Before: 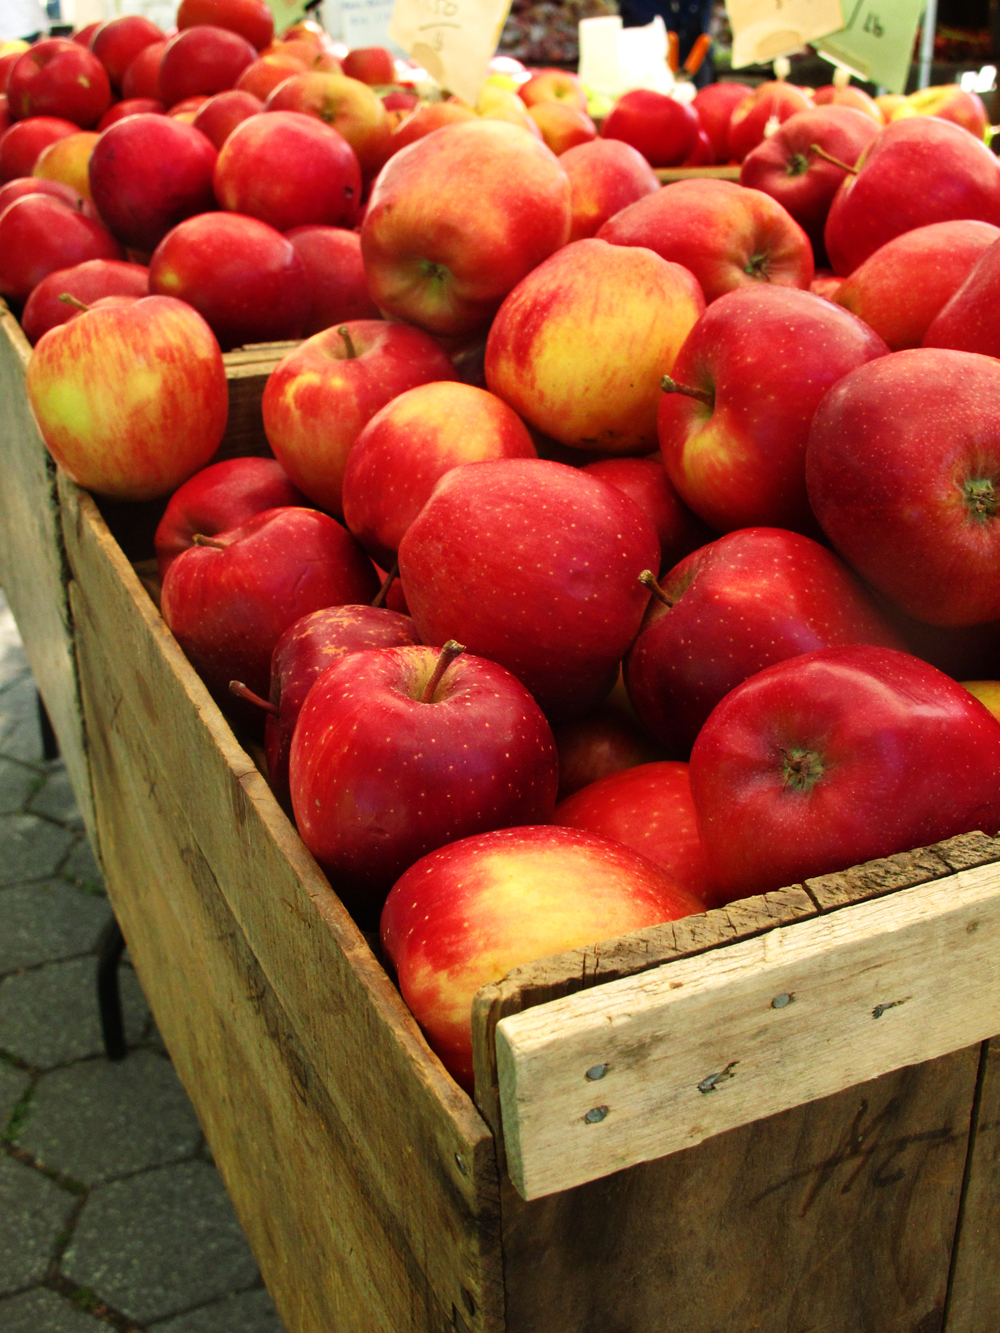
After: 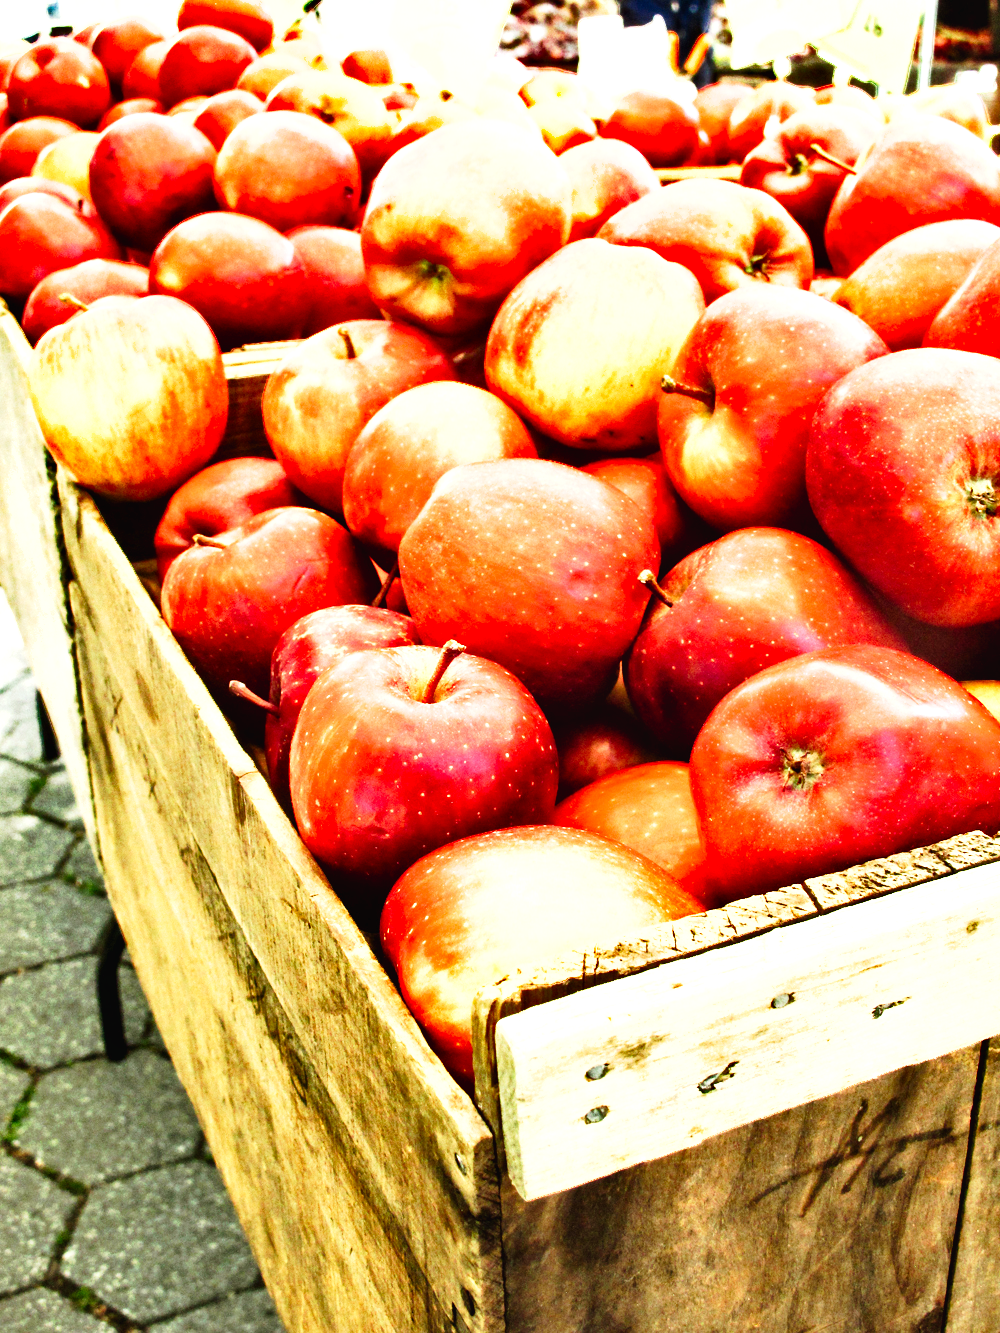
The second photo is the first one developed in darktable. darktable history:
tone curve: curves: ch0 [(0, 0.023) (0.087, 0.065) (0.184, 0.168) (0.45, 0.54) (0.57, 0.683) (0.706, 0.841) (0.877, 0.948) (1, 0.984)]; ch1 [(0, 0) (0.388, 0.369) (0.447, 0.447) (0.505, 0.5) (0.534, 0.535) (0.563, 0.563) (0.579, 0.59) (0.644, 0.663) (1, 1)]; ch2 [(0, 0) (0.301, 0.259) (0.385, 0.395) (0.492, 0.496) (0.518, 0.537) (0.583, 0.605) (0.673, 0.667) (1, 1)], preserve colors none
shadows and highlights: shadows 60.6, soften with gaussian
contrast equalizer: y [[0.511, 0.558, 0.631, 0.632, 0.559, 0.512], [0.5 ×6], [0.507, 0.559, 0.627, 0.644, 0.647, 0.647], [0 ×6], [0 ×6]]
contrast brightness saturation: saturation -0.056
exposure: black level correction 0.001, exposure 1.991 EV, compensate highlight preservation false
